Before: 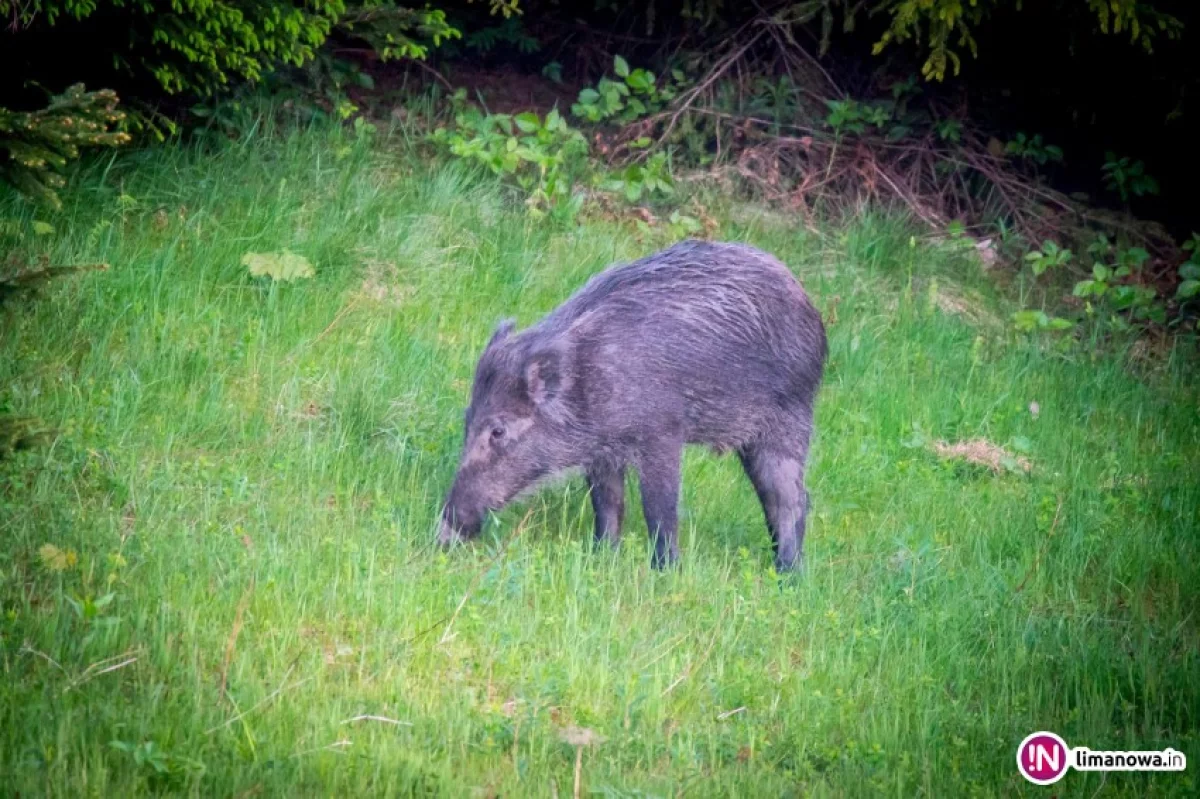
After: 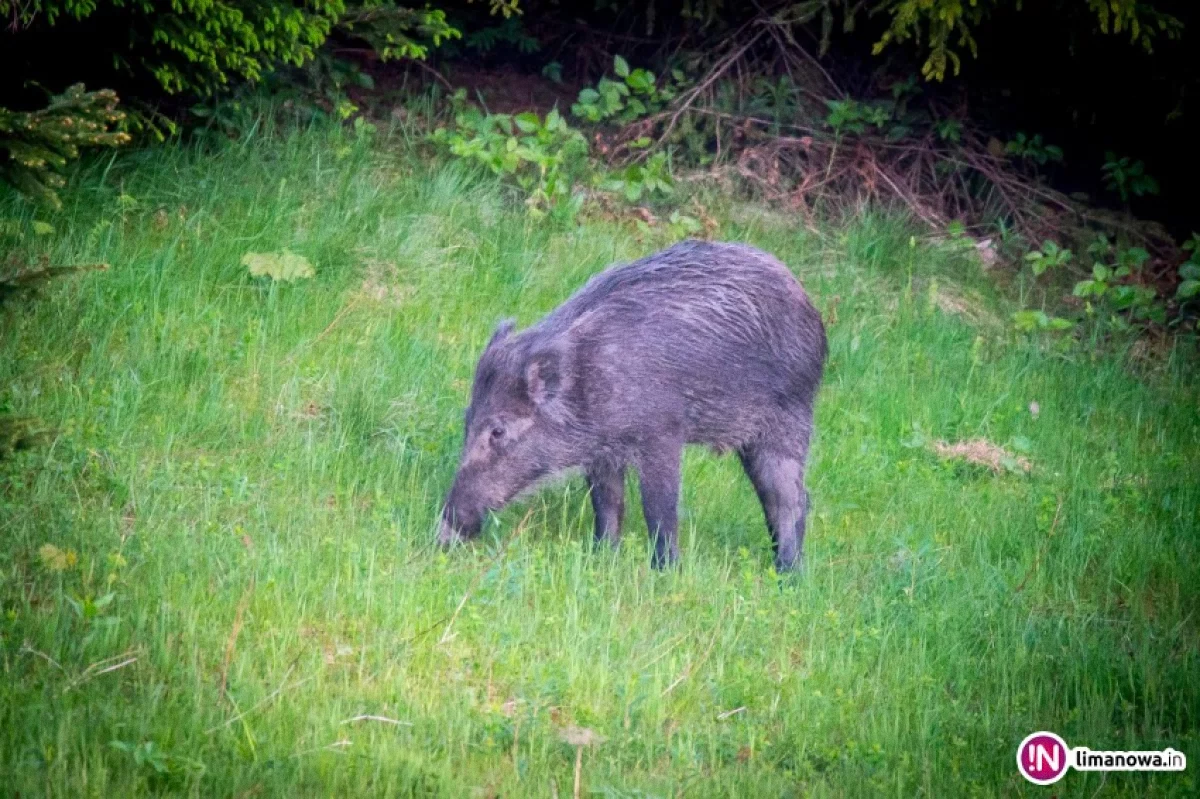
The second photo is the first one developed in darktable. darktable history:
grain: coarseness 0.09 ISO, strength 16.61%
